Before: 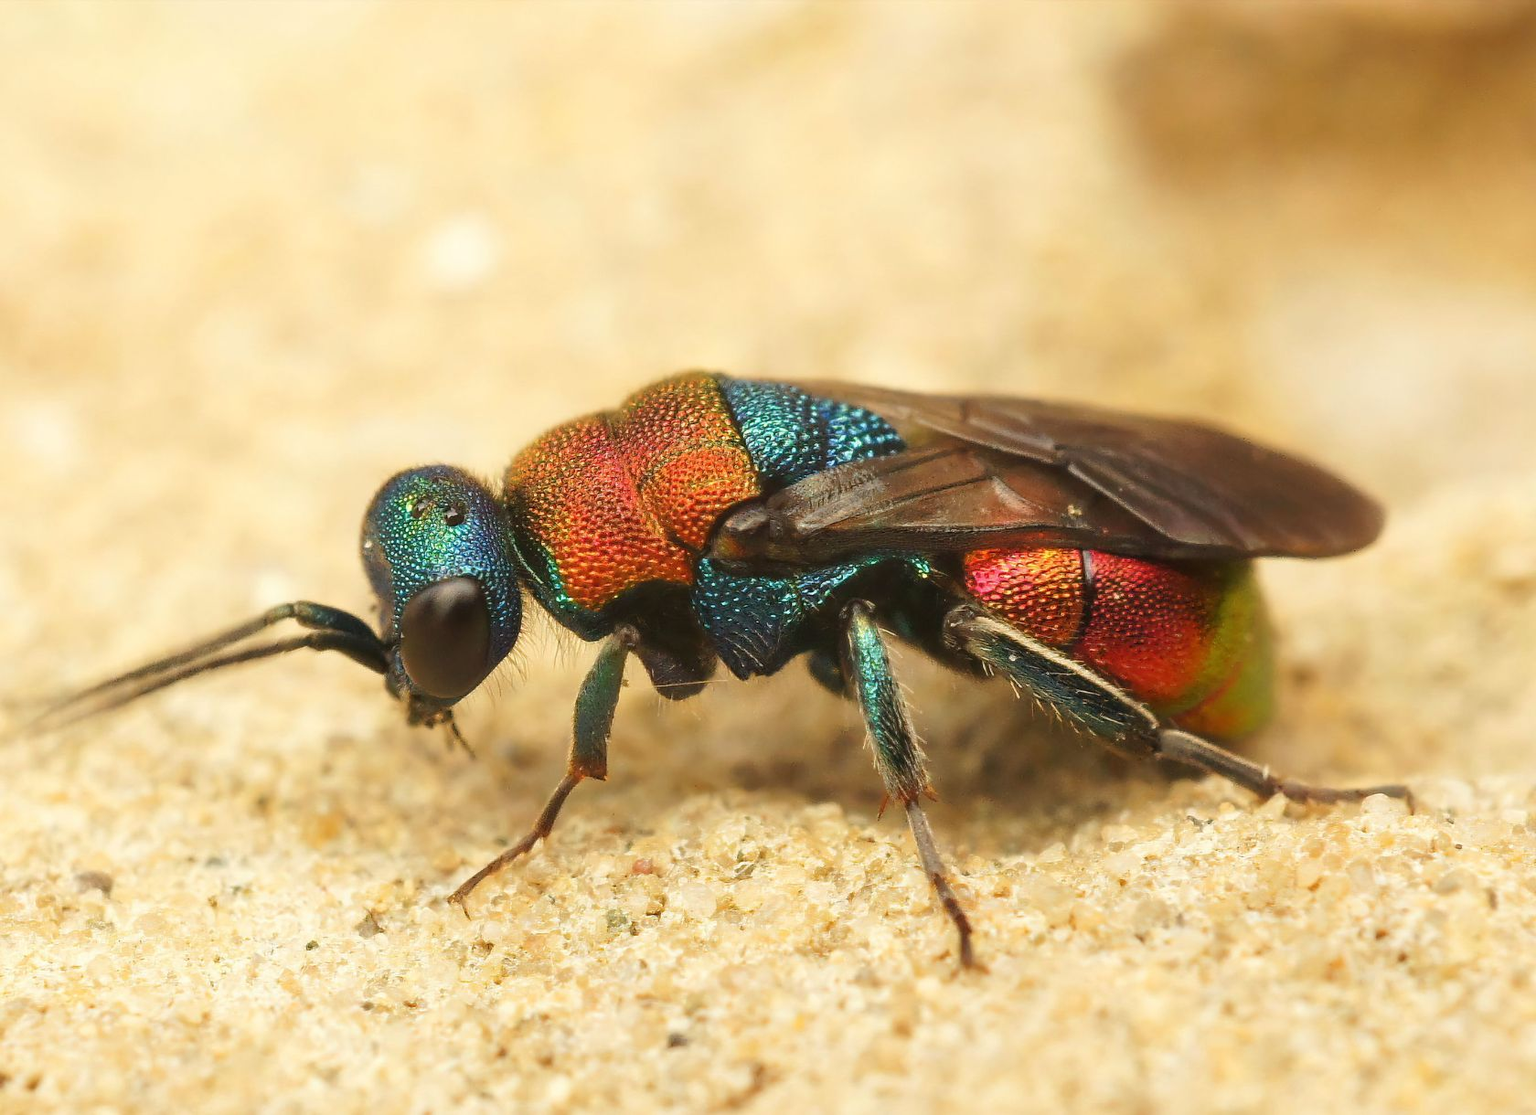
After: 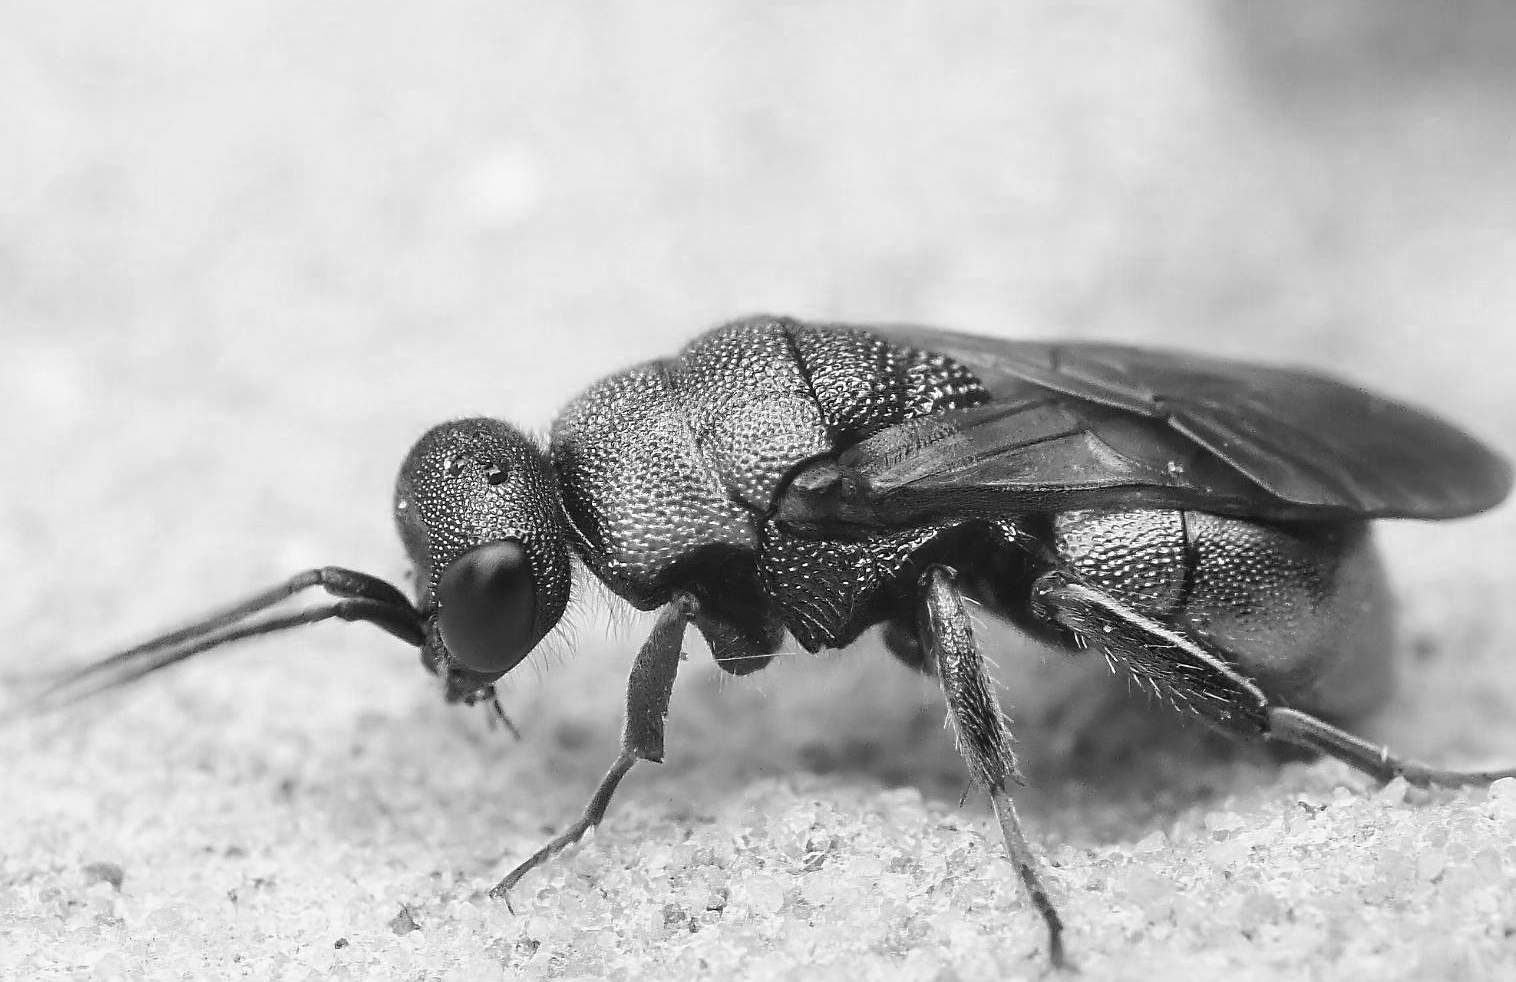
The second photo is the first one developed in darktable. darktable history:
sharpen: on, module defaults
color zones: curves: ch0 [(0.004, 0.588) (0.116, 0.636) (0.259, 0.476) (0.423, 0.464) (0.75, 0.5)]; ch1 [(0, 0) (0.143, 0) (0.286, 0) (0.429, 0) (0.571, 0) (0.714, 0) (0.857, 0)]
crop: top 7.49%, right 9.717%, bottom 11.943%
